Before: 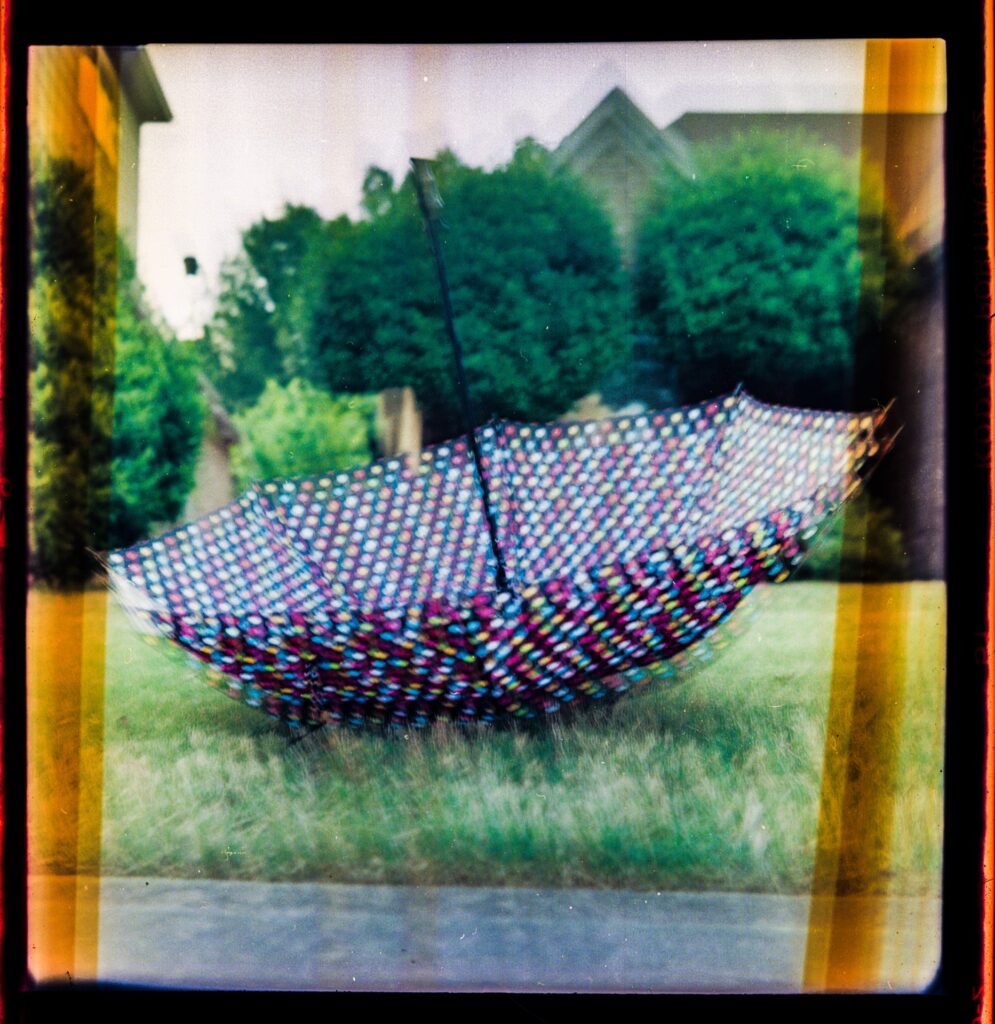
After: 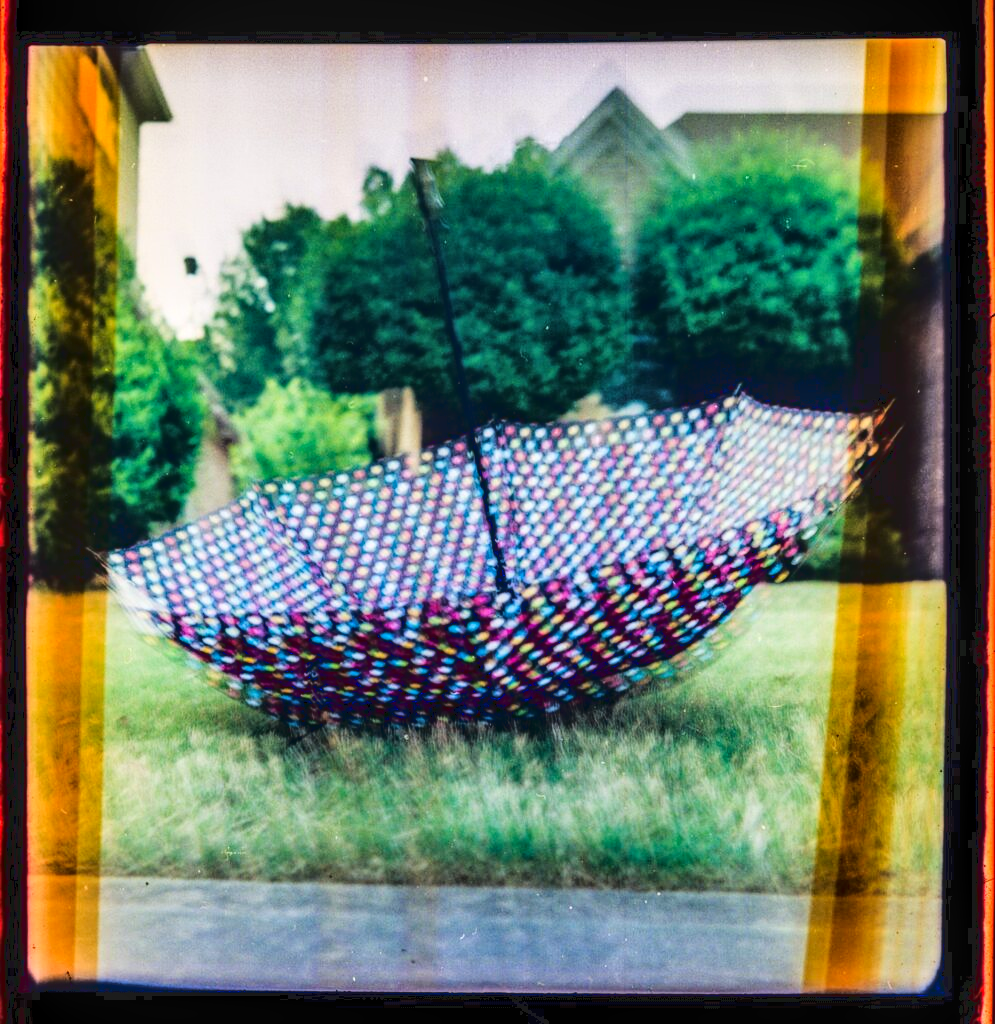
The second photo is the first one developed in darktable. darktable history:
local contrast: on, module defaults
tone curve: curves: ch0 [(0, 0) (0.003, 0.072) (0.011, 0.073) (0.025, 0.072) (0.044, 0.076) (0.069, 0.089) (0.1, 0.103) (0.136, 0.123) (0.177, 0.158) (0.224, 0.21) (0.277, 0.275) (0.335, 0.372) (0.399, 0.463) (0.468, 0.556) (0.543, 0.633) (0.623, 0.712) (0.709, 0.795) (0.801, 0.869) (0.898, 0.942) (1, 1)], color space Lab, linked channels, preserve colors none
